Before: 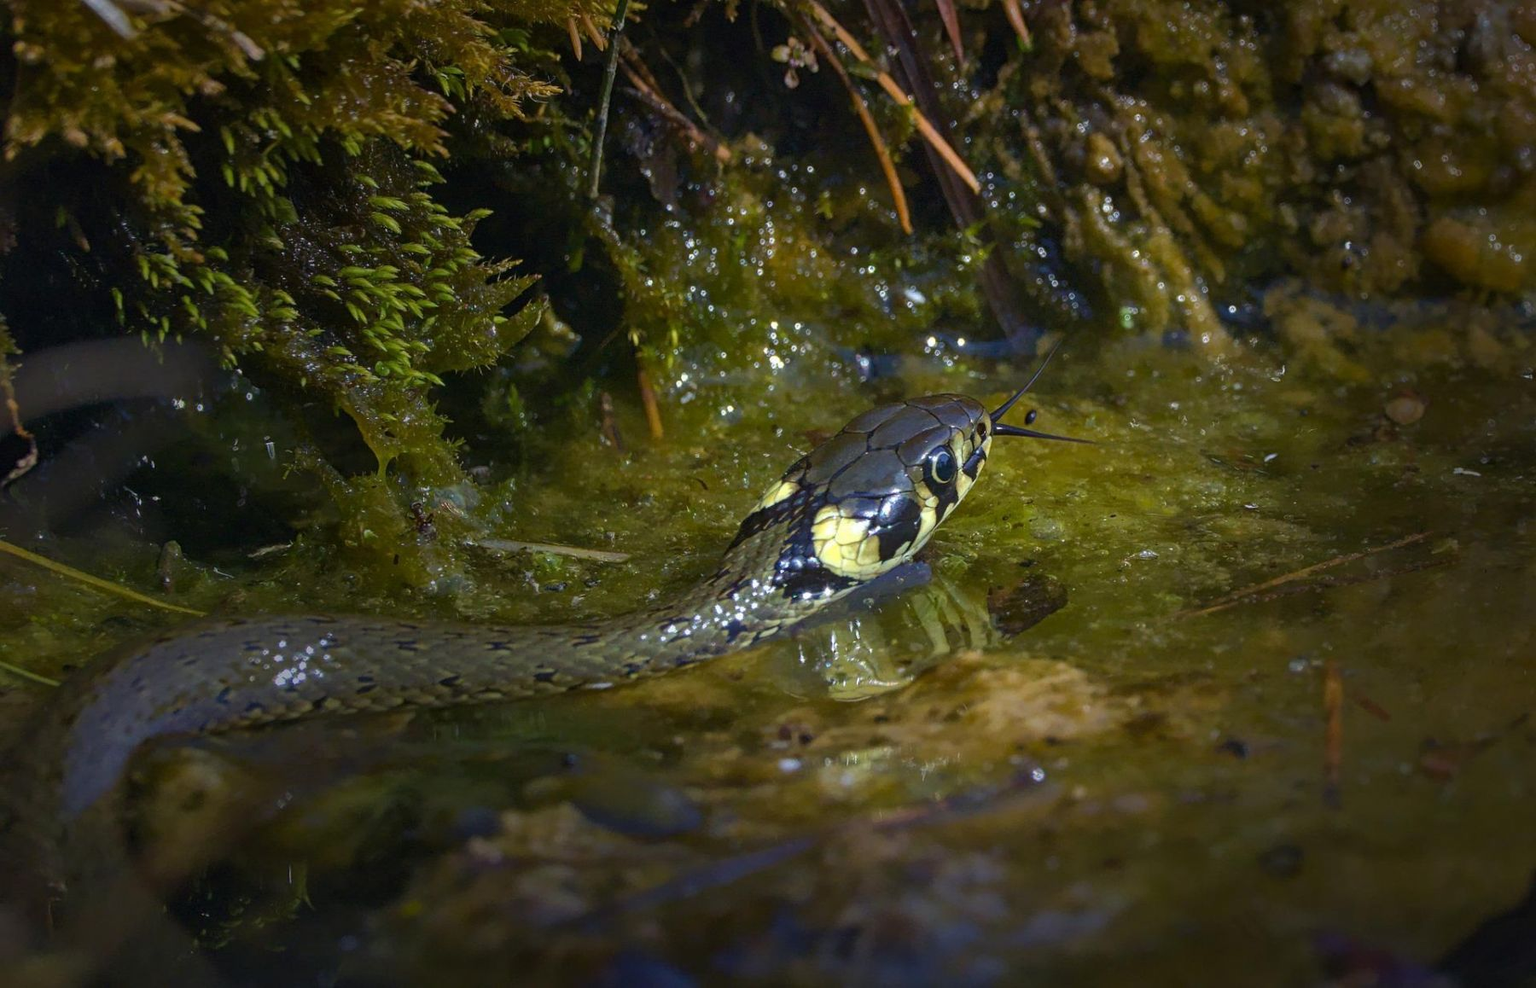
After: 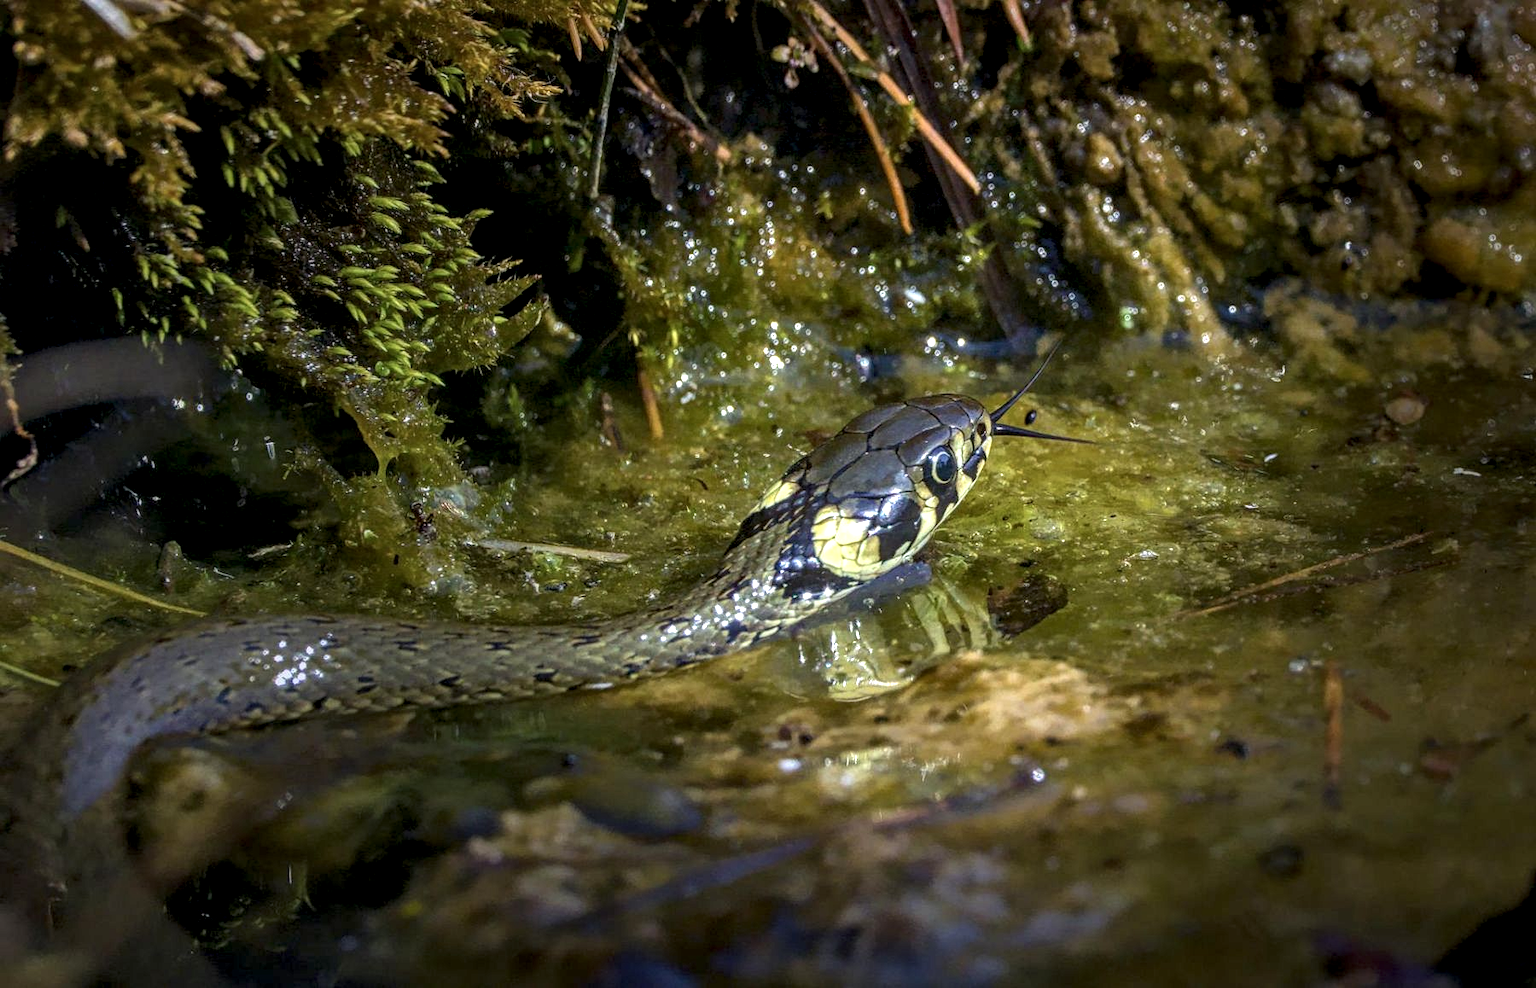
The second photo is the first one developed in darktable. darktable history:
exposure: exposure 0.218 EV, compensate highlight preservation false
local contrast: highlights 3%, shadows 4%, detail 181%
